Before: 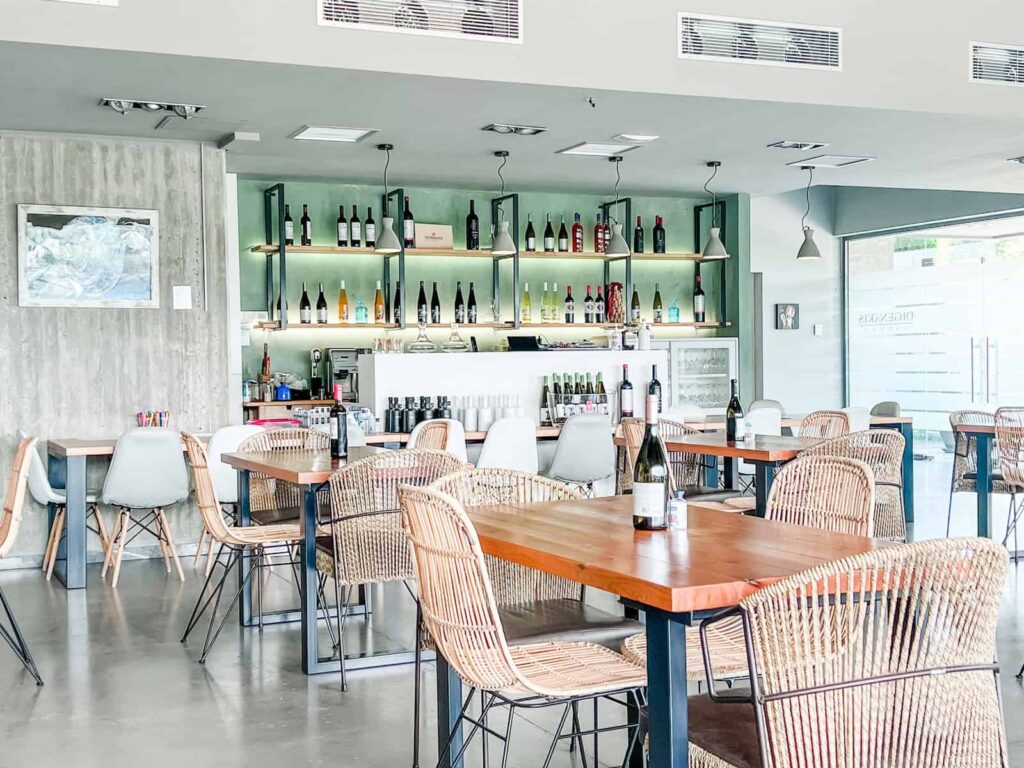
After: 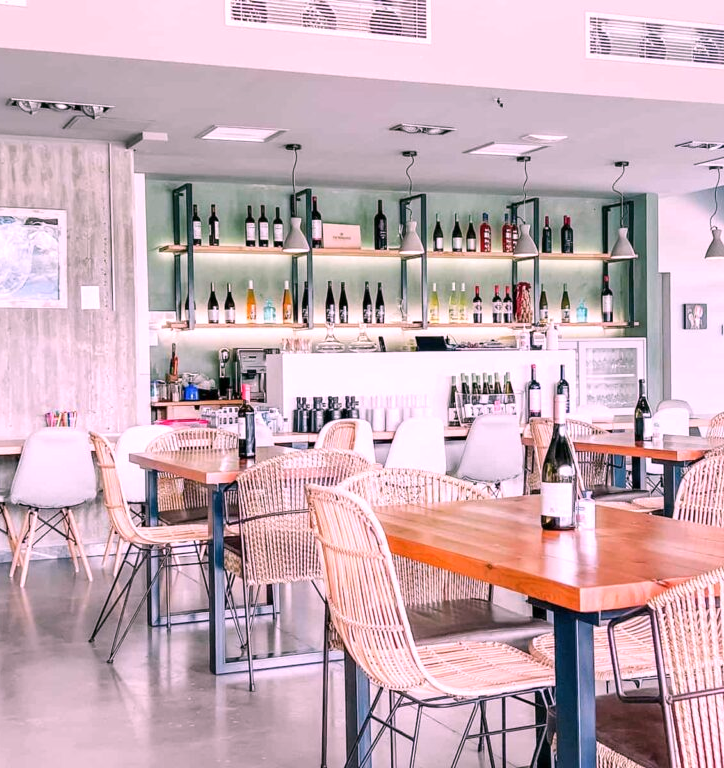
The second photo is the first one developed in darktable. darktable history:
white balance: red 1.188, blue 1.11
crop and rotate: left 9.061%, right 20.142%
